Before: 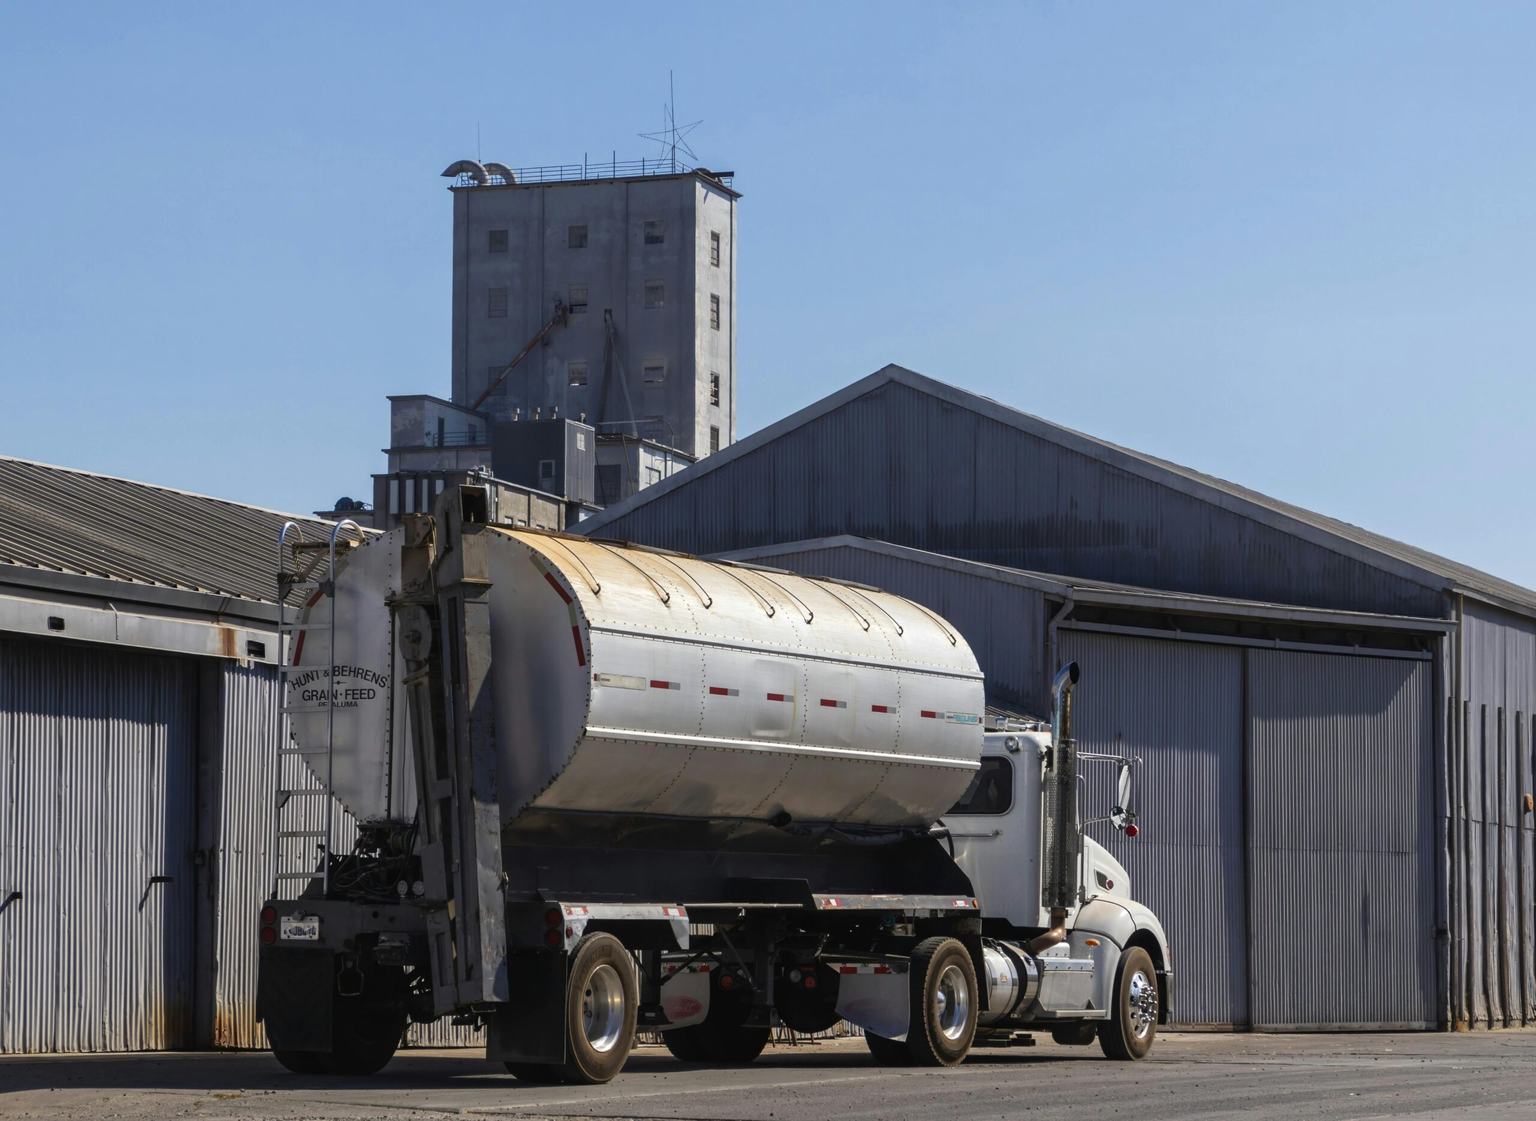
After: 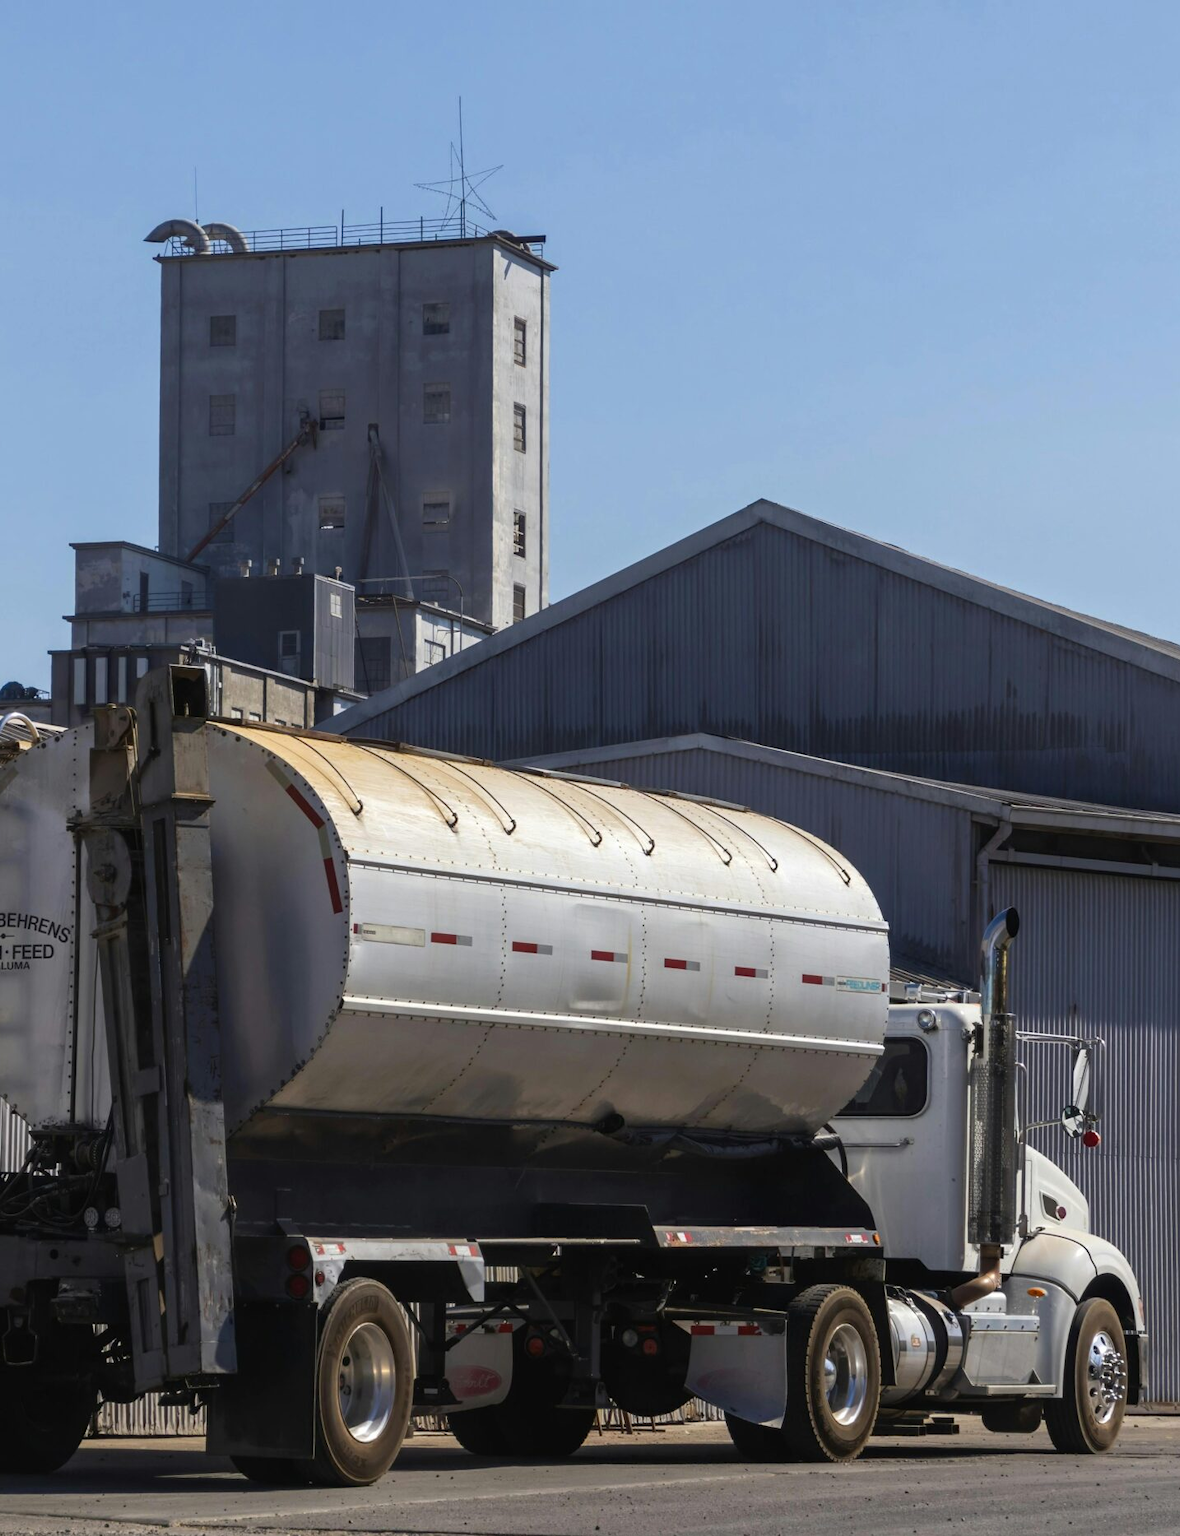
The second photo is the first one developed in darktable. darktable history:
crop: left 21.912%, right 21.997%, bottom 0.007%
